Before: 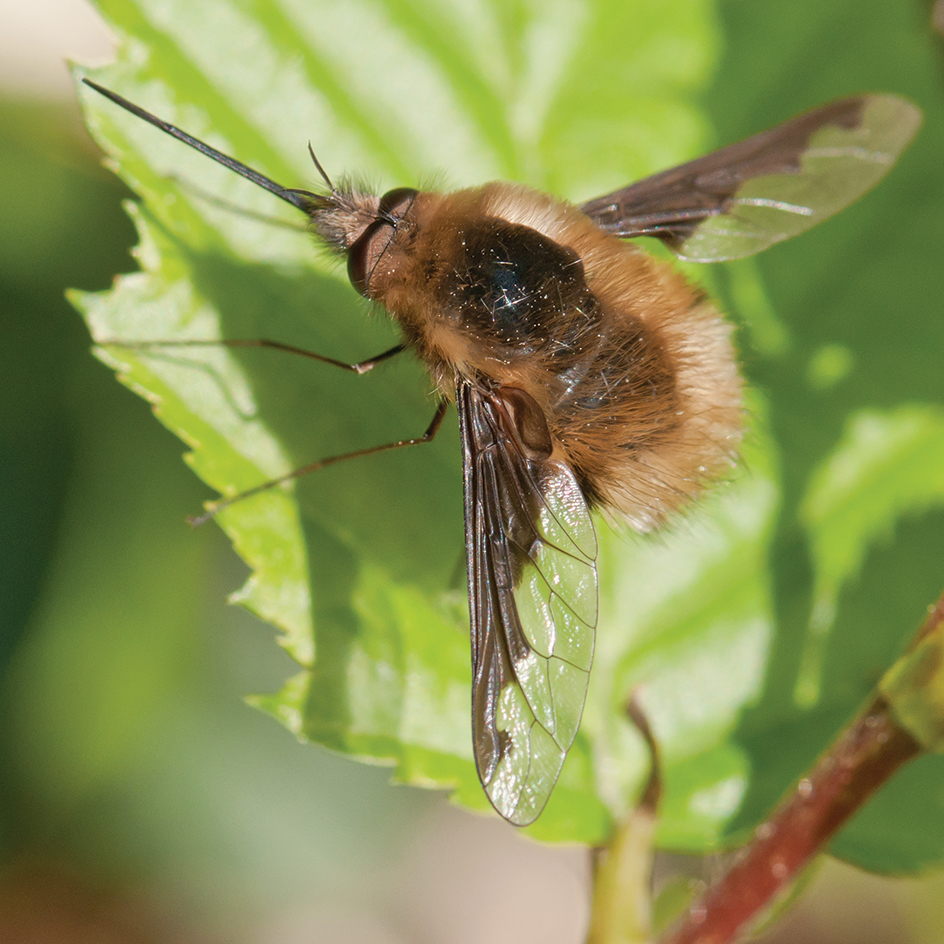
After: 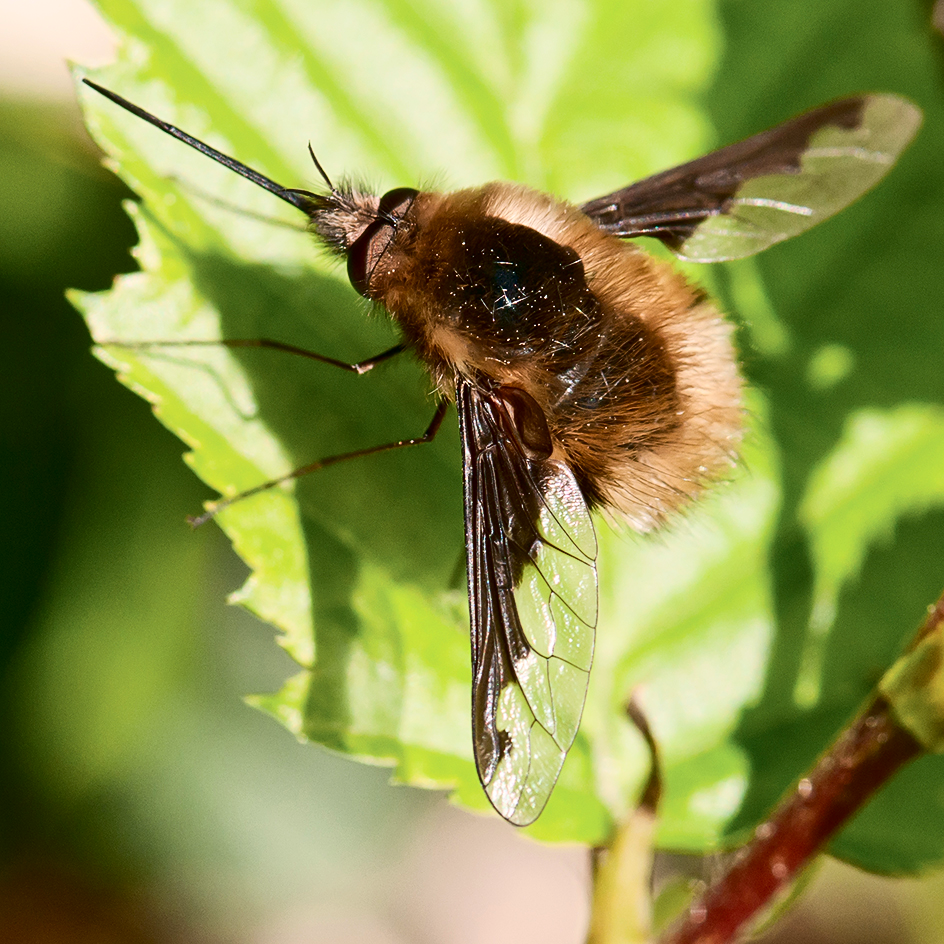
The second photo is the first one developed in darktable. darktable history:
color correction: highlights a* 2.95, highlights b* -1.29, shadows a* -0.098, shadows b* 2.03, saturation 0.984
contrast brightness saturation: contrast 0.338, brightness -0.074, saturation 0.168
sharpen: amount 0.204
